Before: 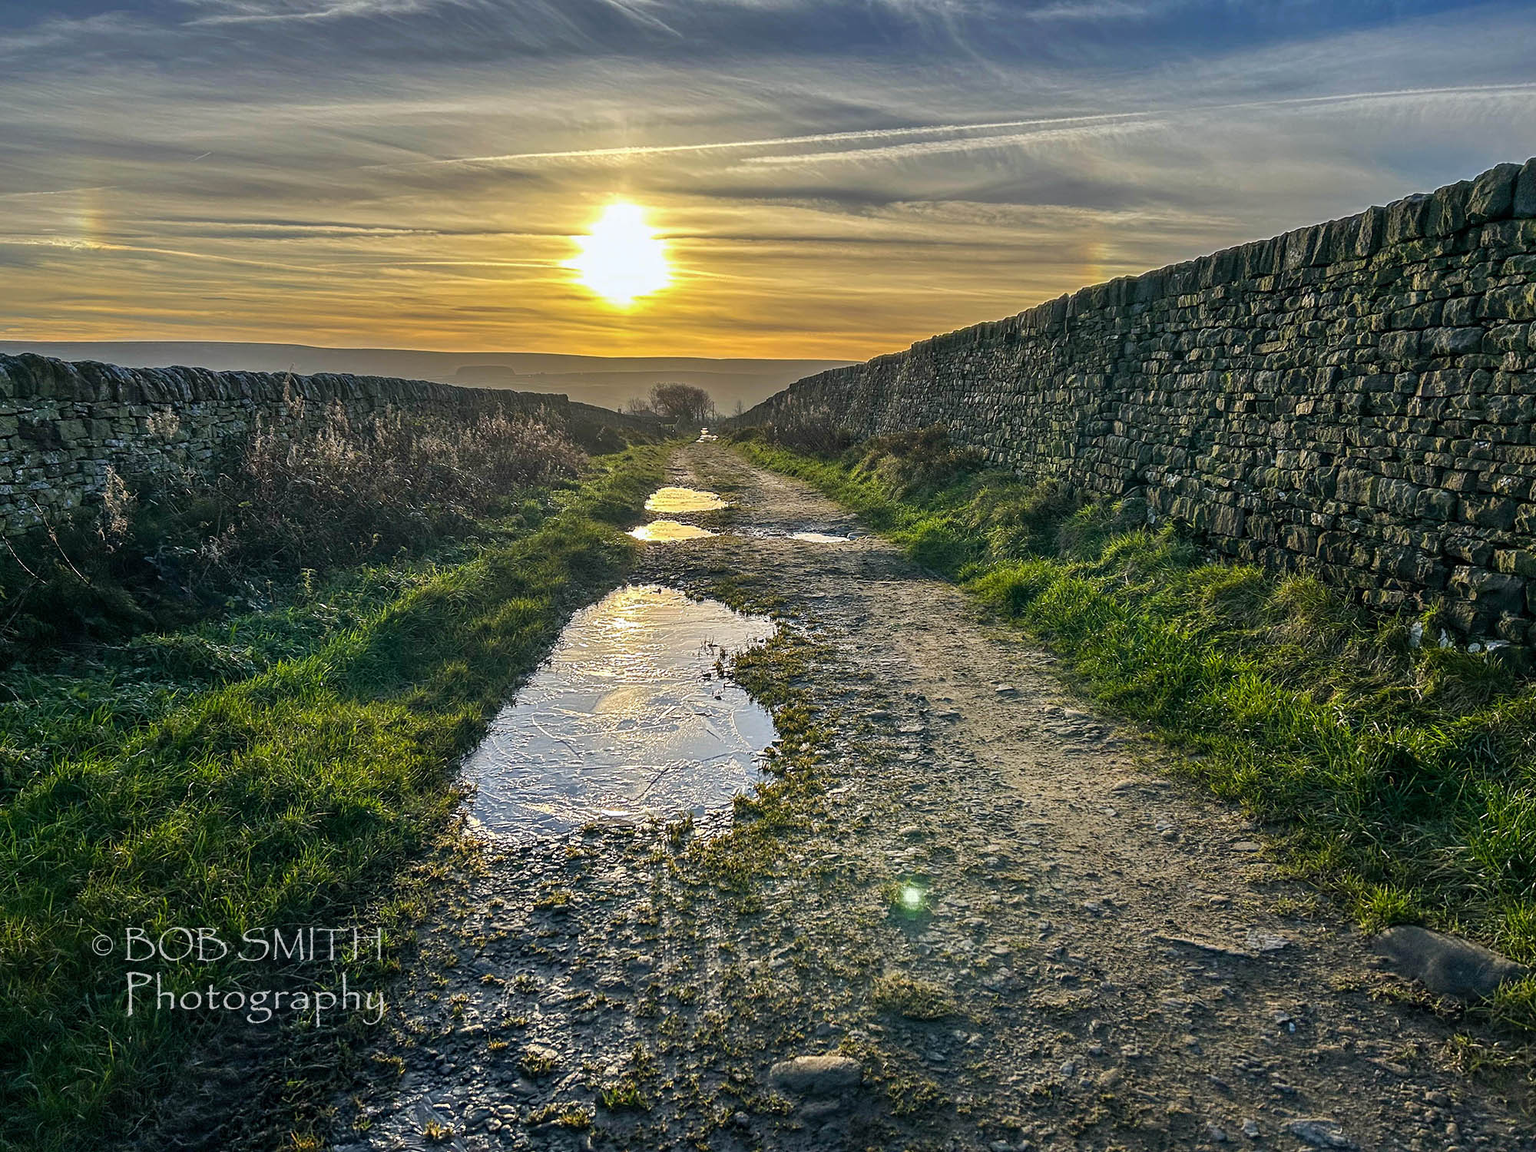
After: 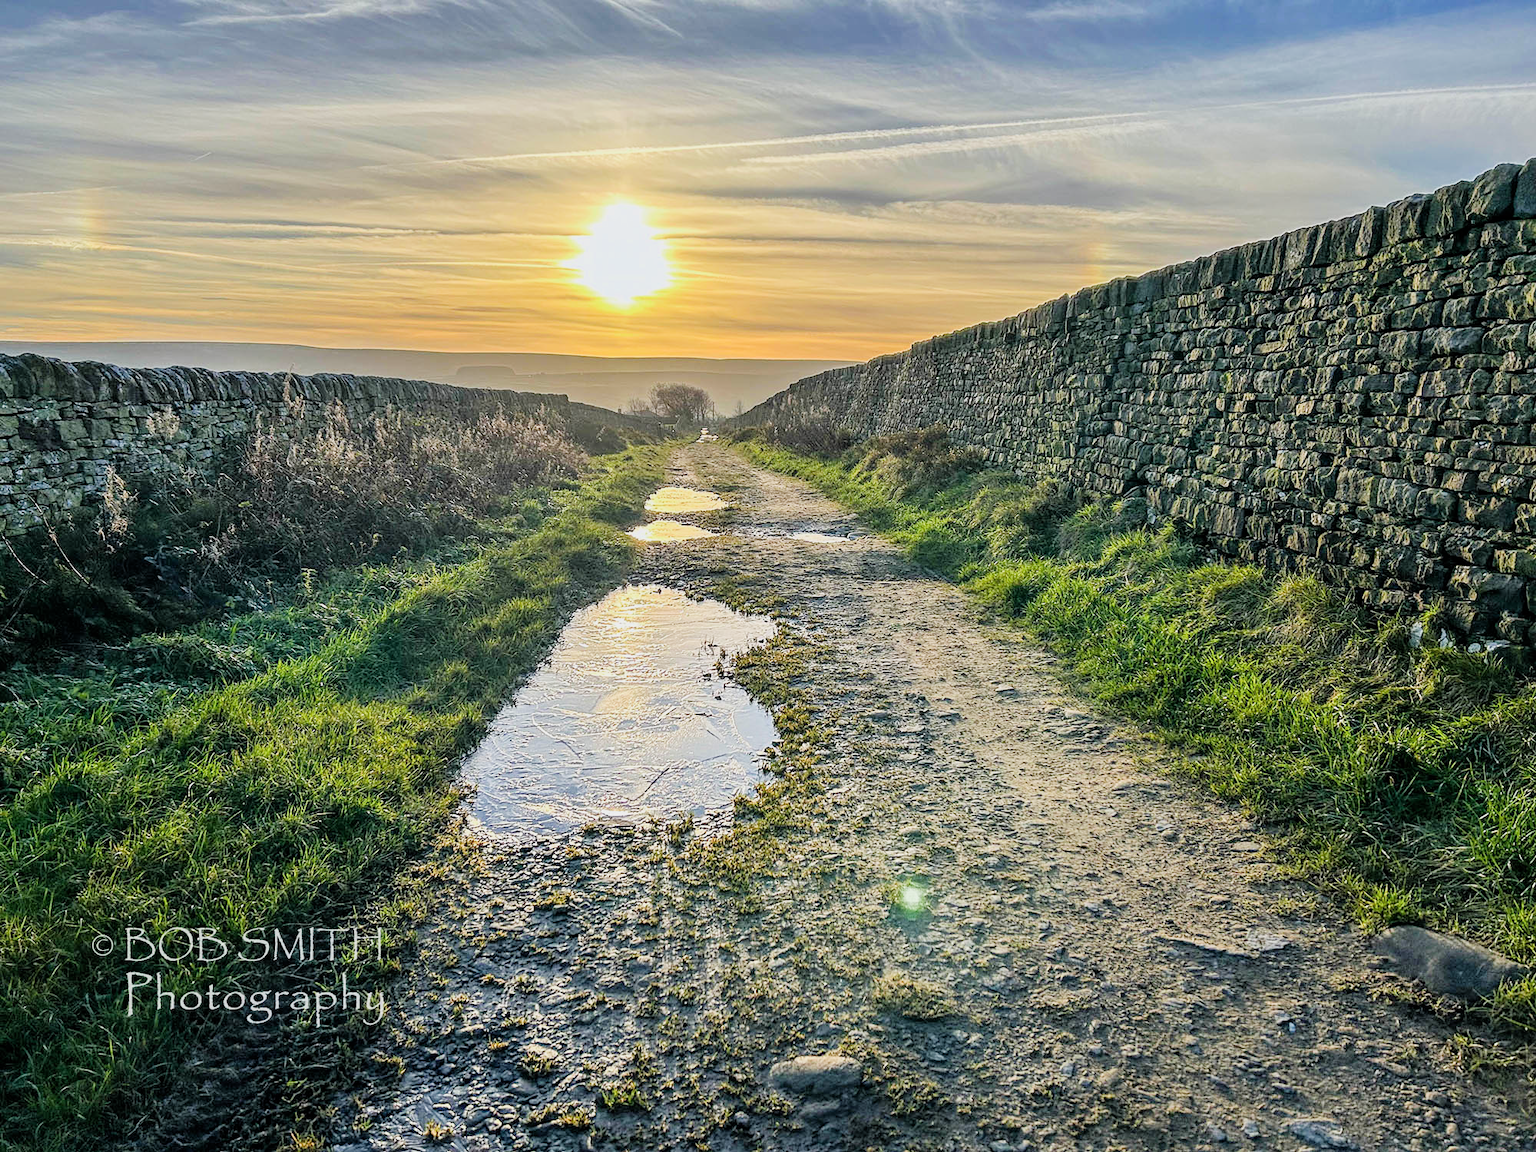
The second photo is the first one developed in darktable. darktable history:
exposure: black level correction 0, exposure 1.2 EV, compensate highlight preservation false
filmic rgb: black relative exposure -7.15 EV, white relative exposure 5.36 EV, hardness 3.02
